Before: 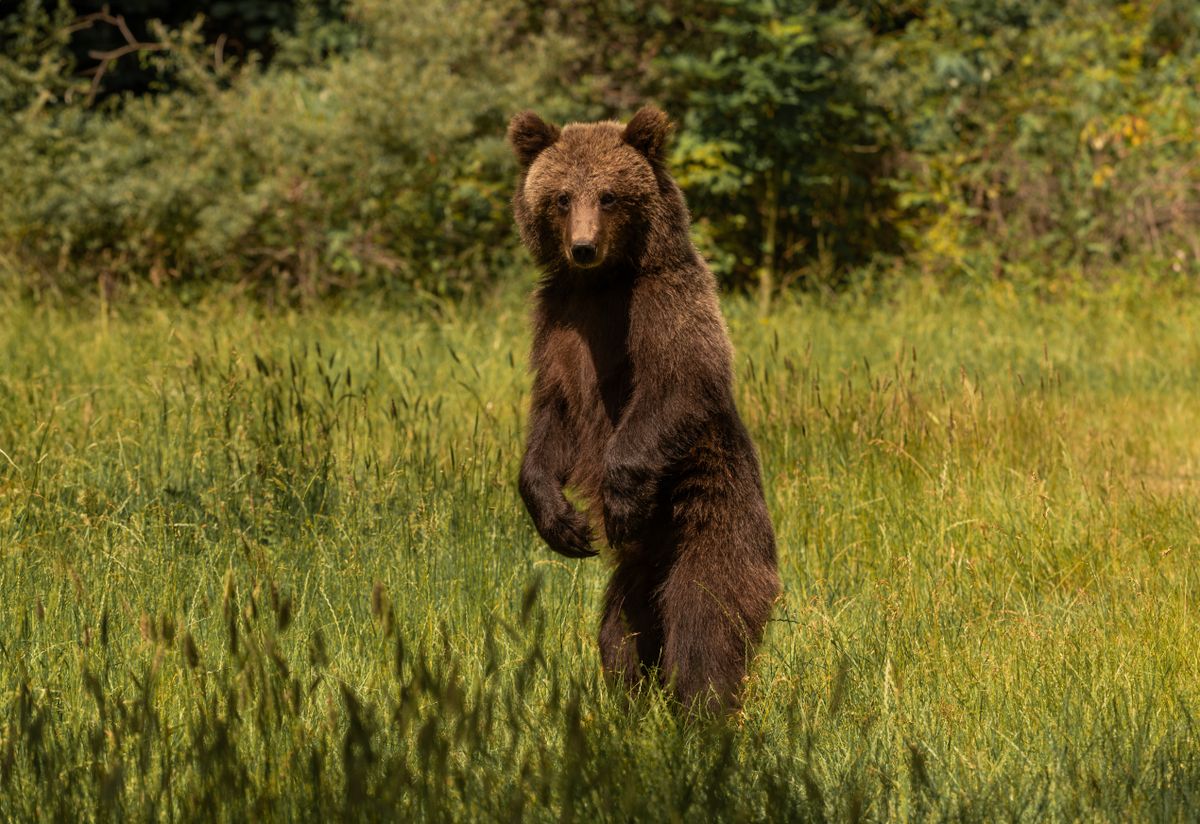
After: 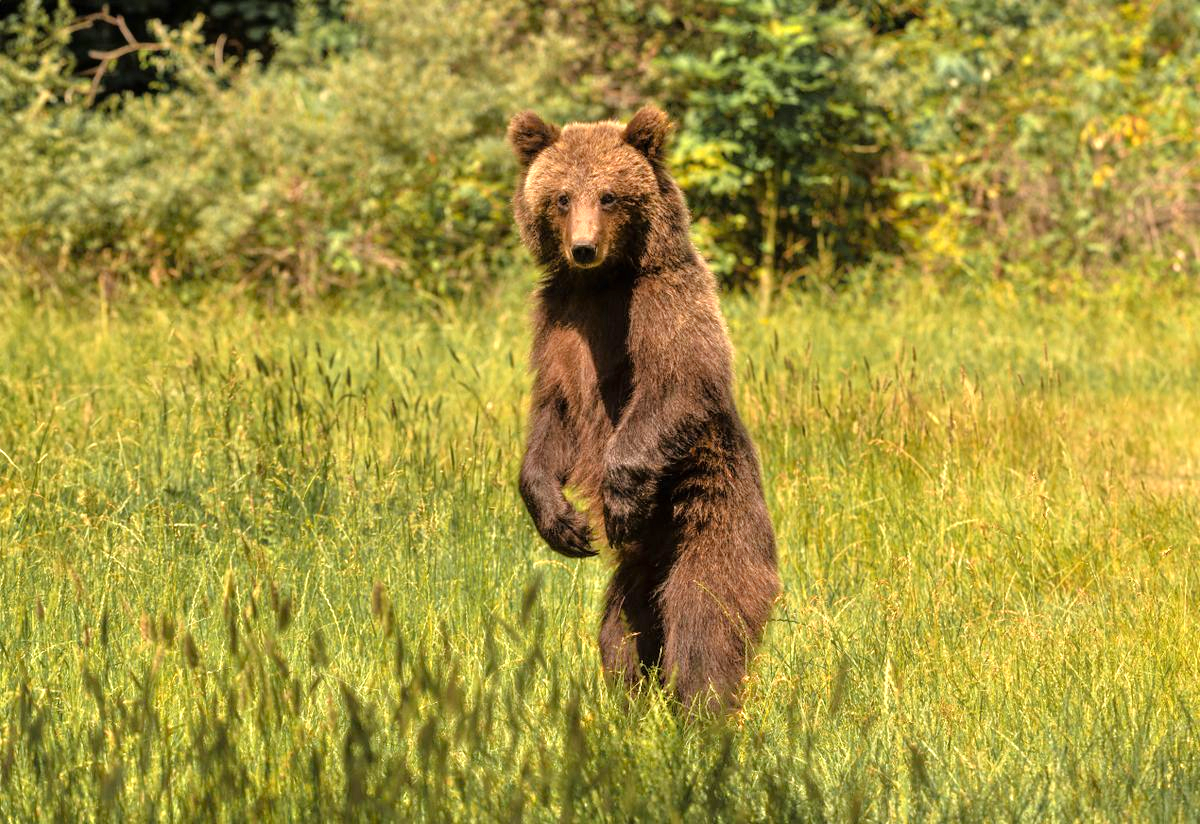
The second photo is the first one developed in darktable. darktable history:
exposure: black level correction 0, exposure 0.7 EV, compensate highlight preservation false
color zones: mix -62.47%
tone equalizer: -7 EV 0.15 EV, -6 EV 0.6 EV, -5 EV 1.15 EV, -4 EV 1.33 EV, -3 EV 1.15 EV, -2 EV 0.6 EV, -1 EV 0.15 EV, mask exposure compensation -0.5 EV
